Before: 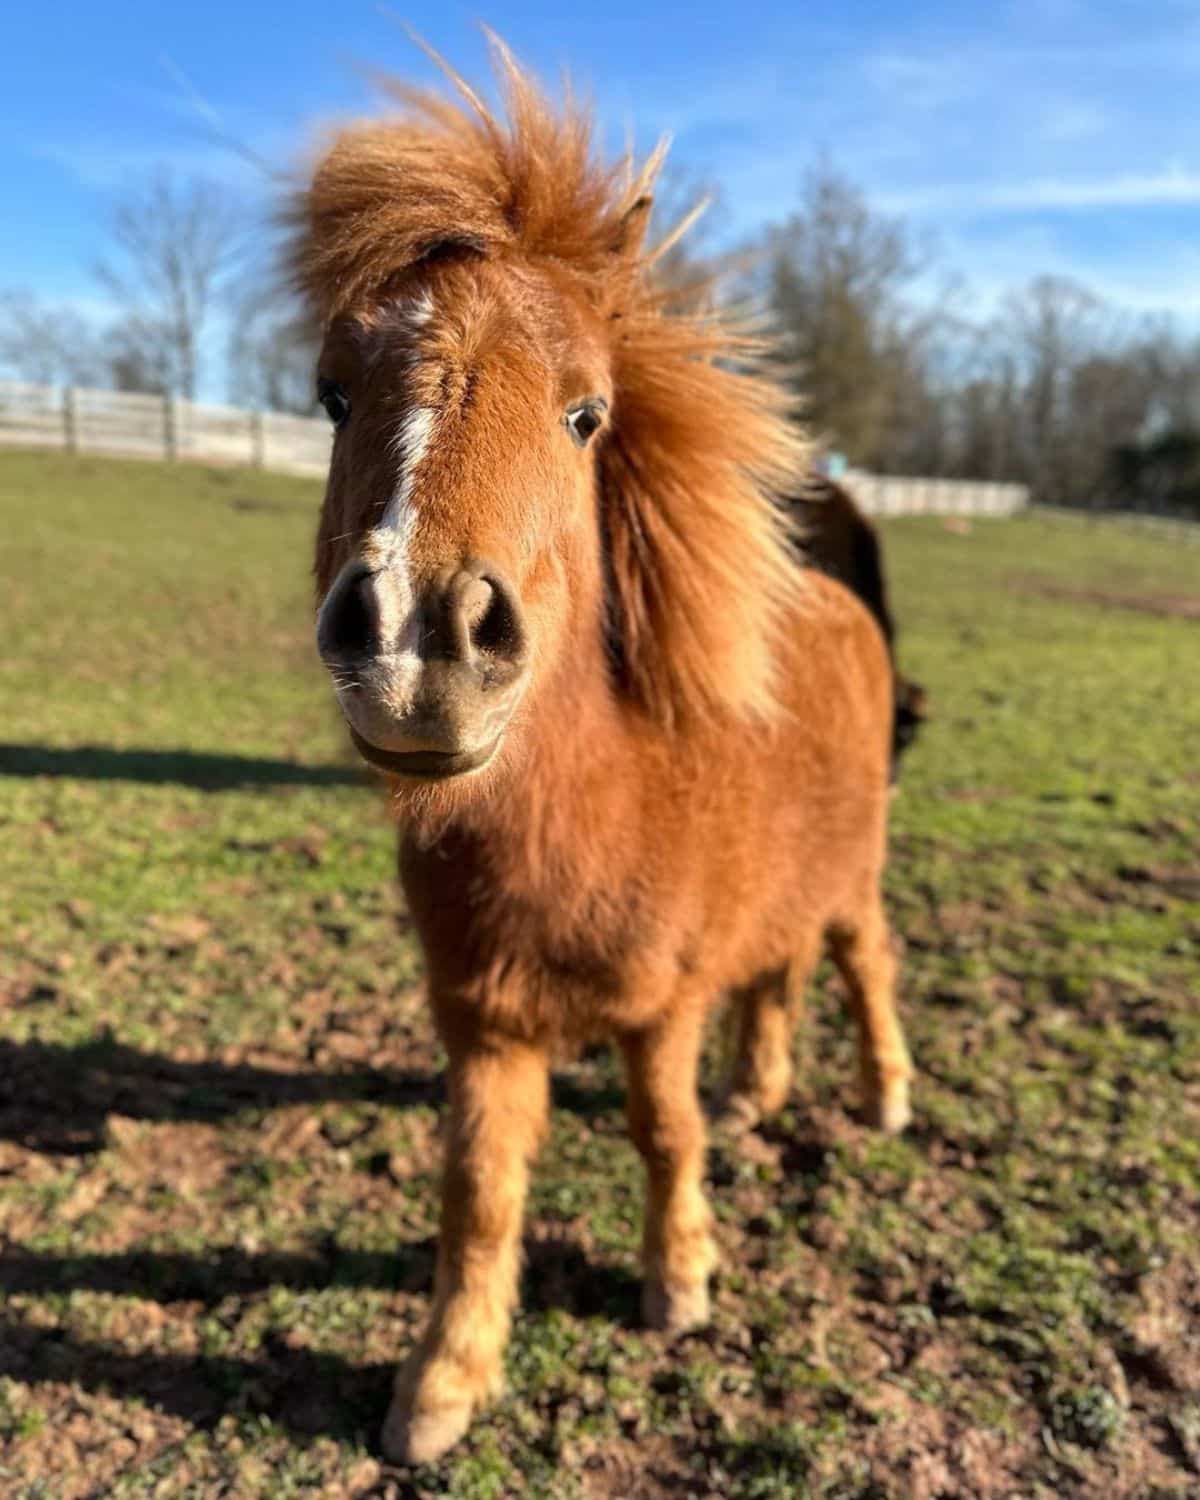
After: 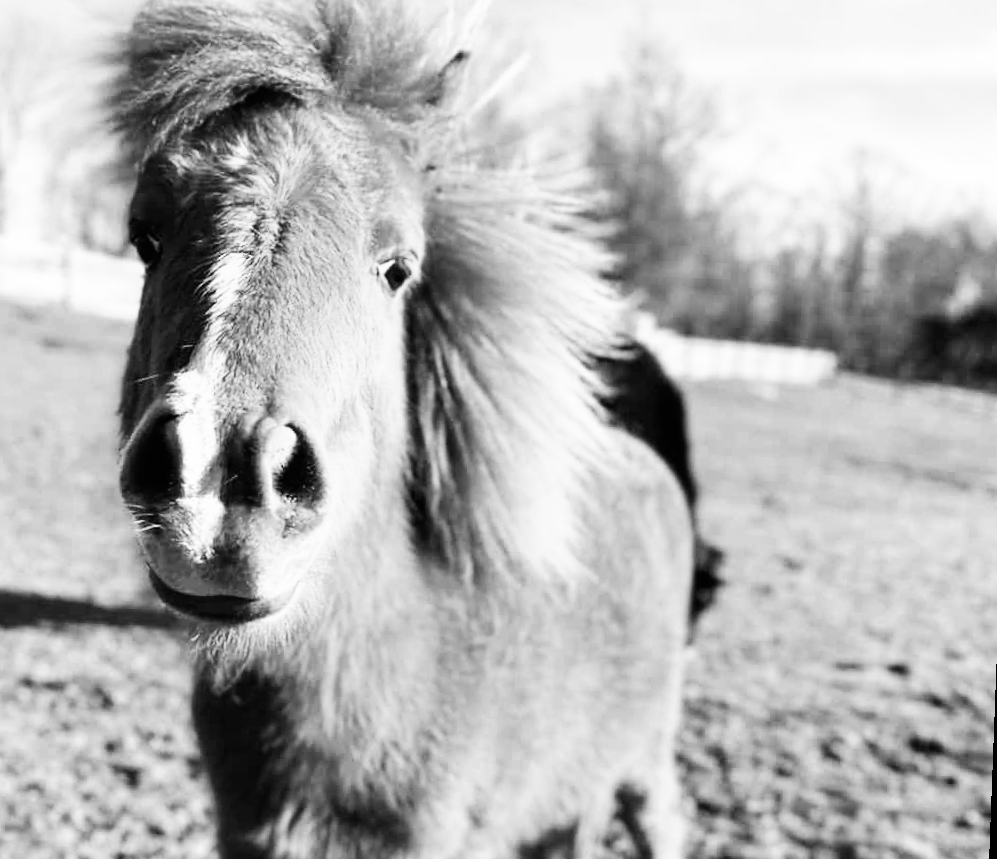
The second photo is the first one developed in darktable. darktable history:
base curve: curves: ch0 [(0, 0) (0.007, 0.004) (0.027, 0.03) (0.046, 0.07) (0.207, 0.54) (0.442, 0.872) (0.673, 0.972) (1, 1)], preserve colors none
monochrome: on, module defaults
rotate and perspective: rotation 2.17°, automatic cropping off
crop: left 18.38%, top 11.092%, right 2.134%, bottom 33.217%
